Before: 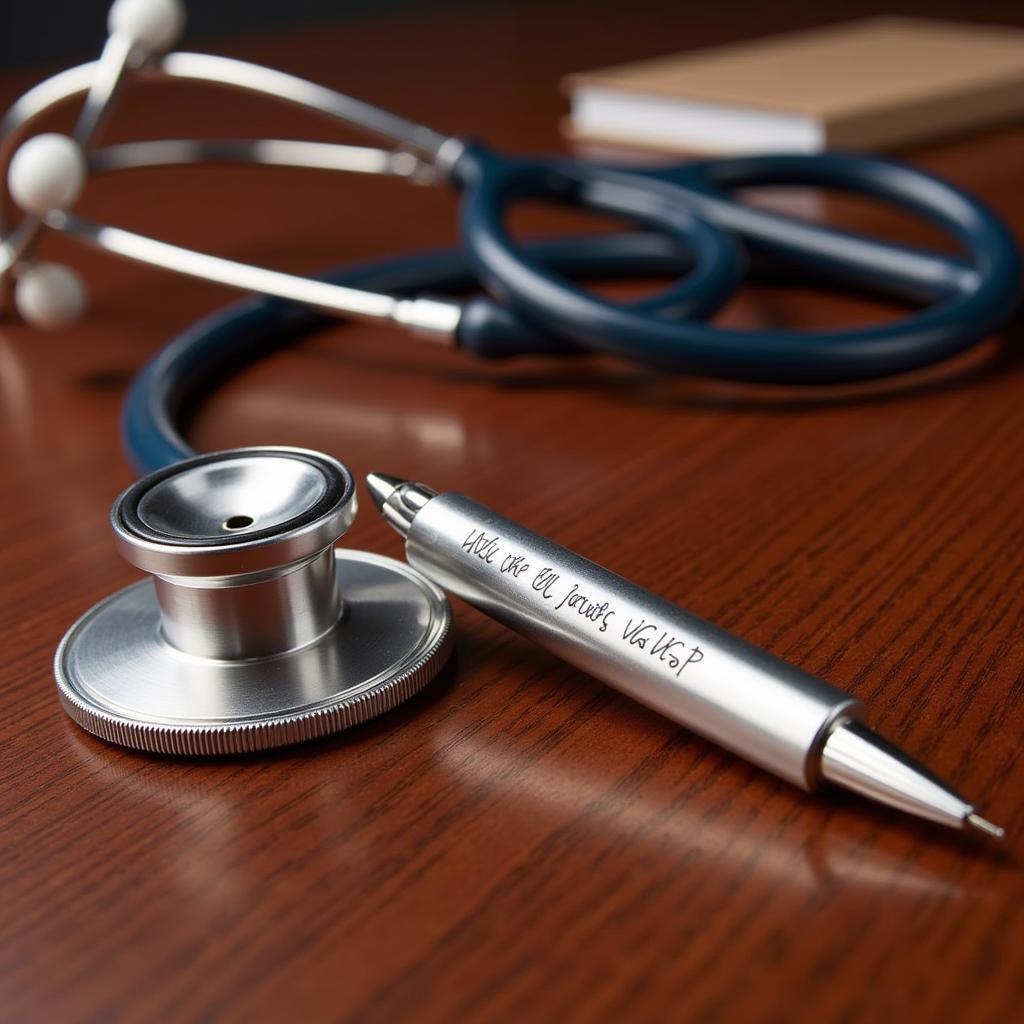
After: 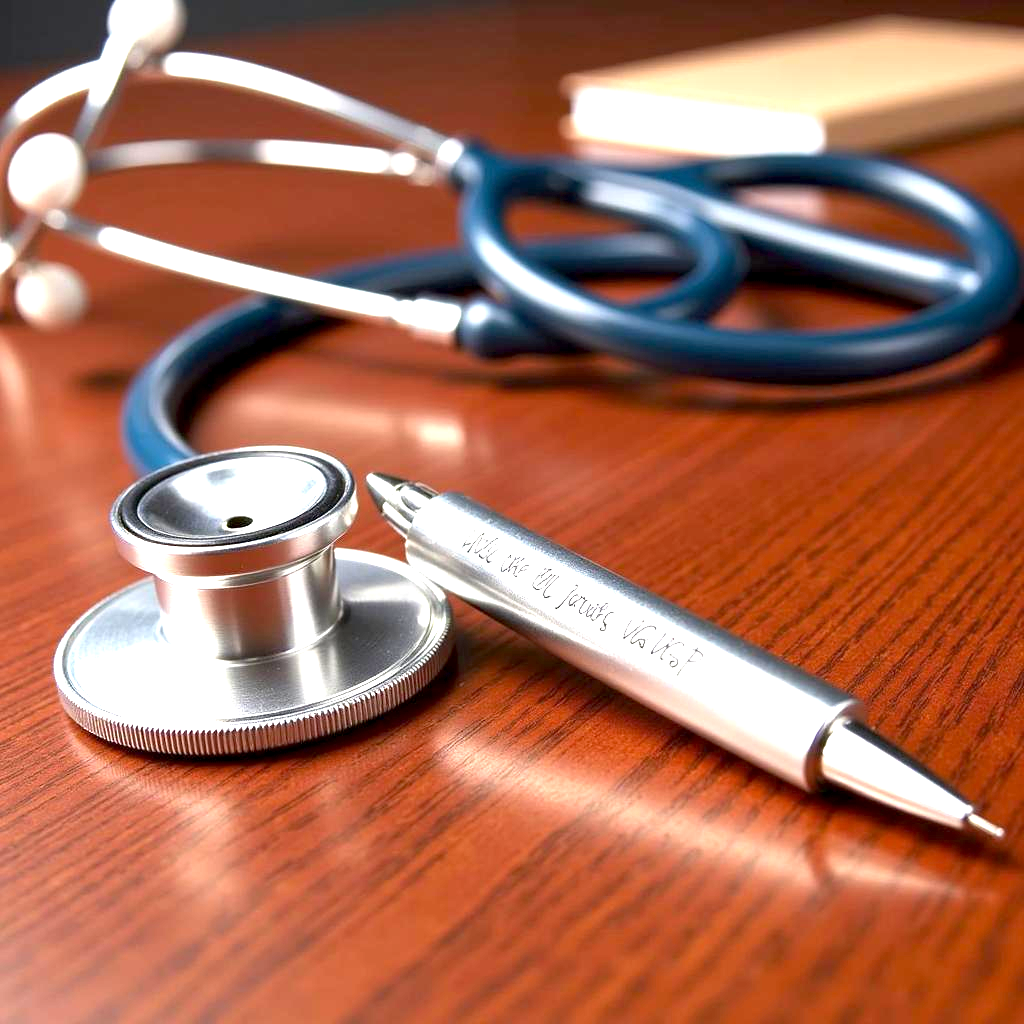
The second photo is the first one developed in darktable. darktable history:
exposure: black level correction 0.002, exposure 1.991 EV, compensate highlight preservation false
